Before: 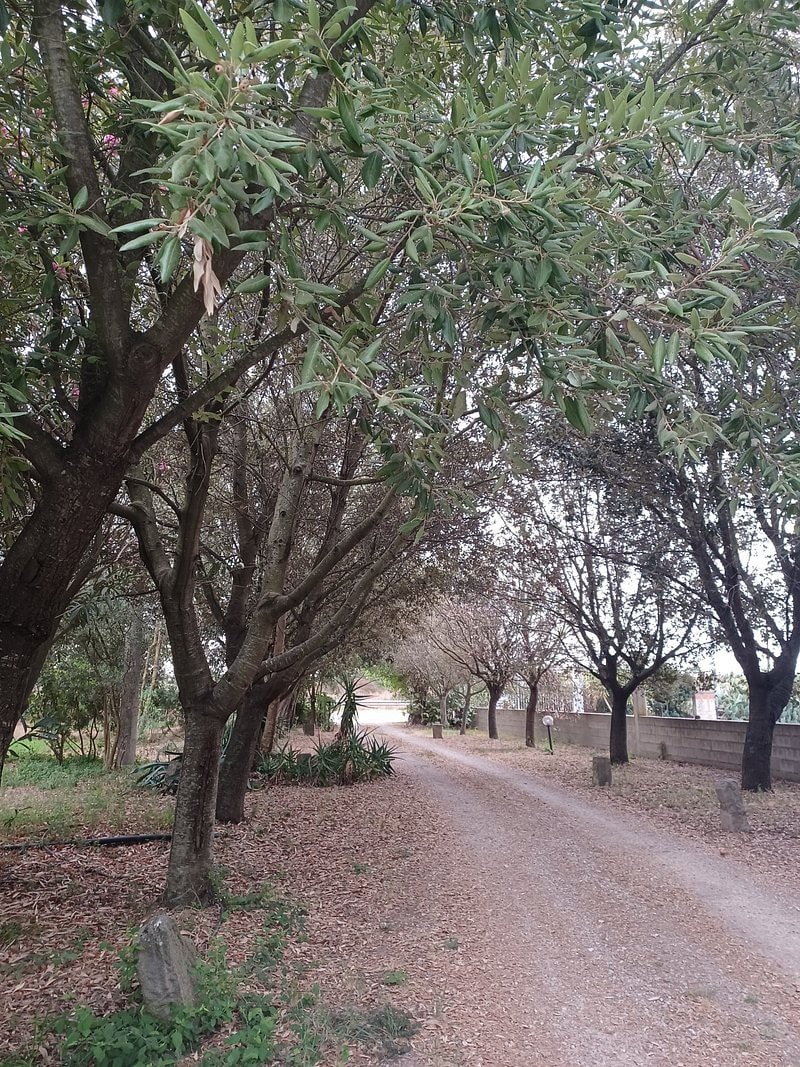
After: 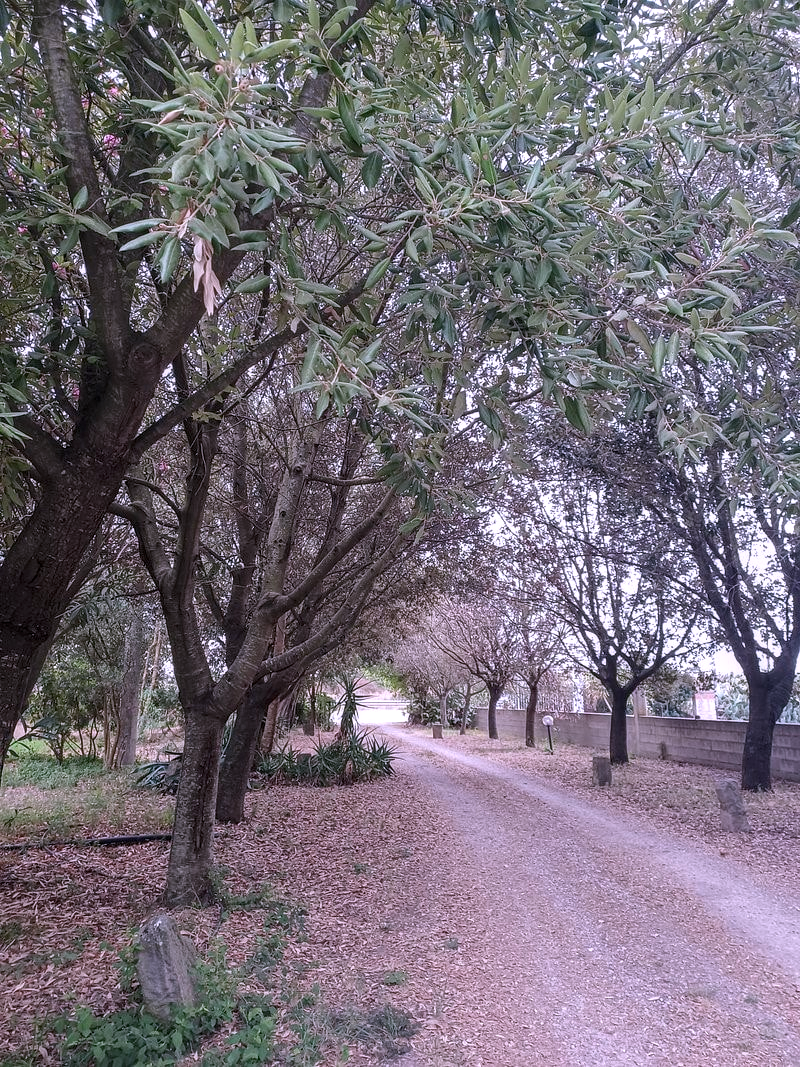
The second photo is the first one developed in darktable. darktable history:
white balance: red 1.042, blue 1.17
local contrast: on, module defaults
